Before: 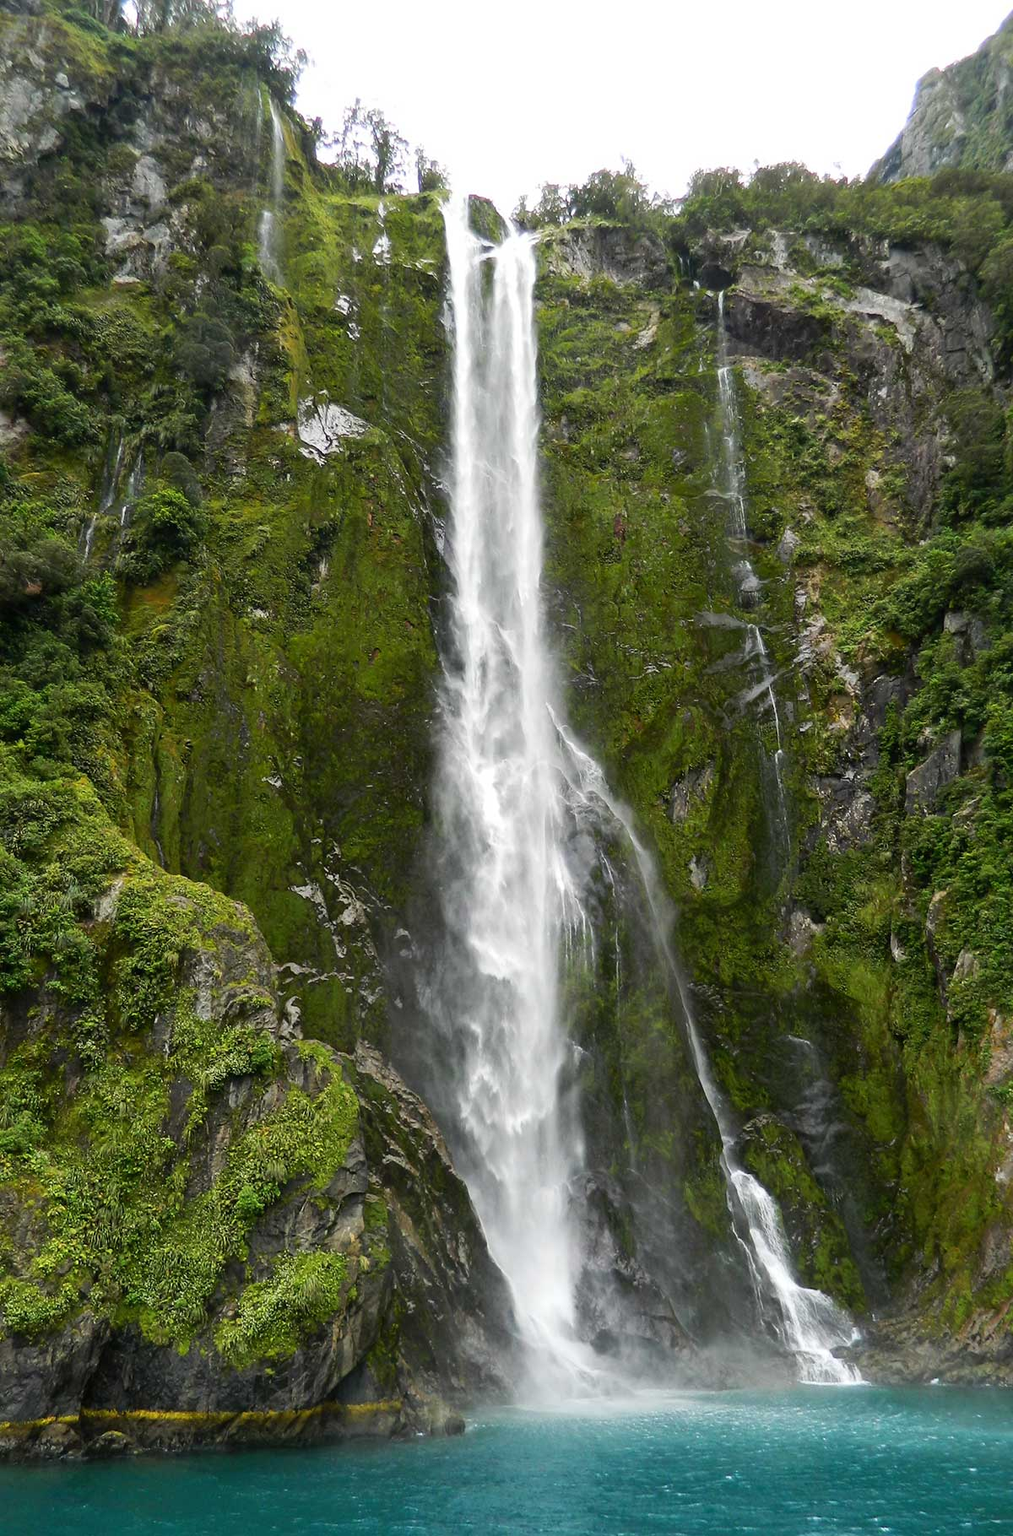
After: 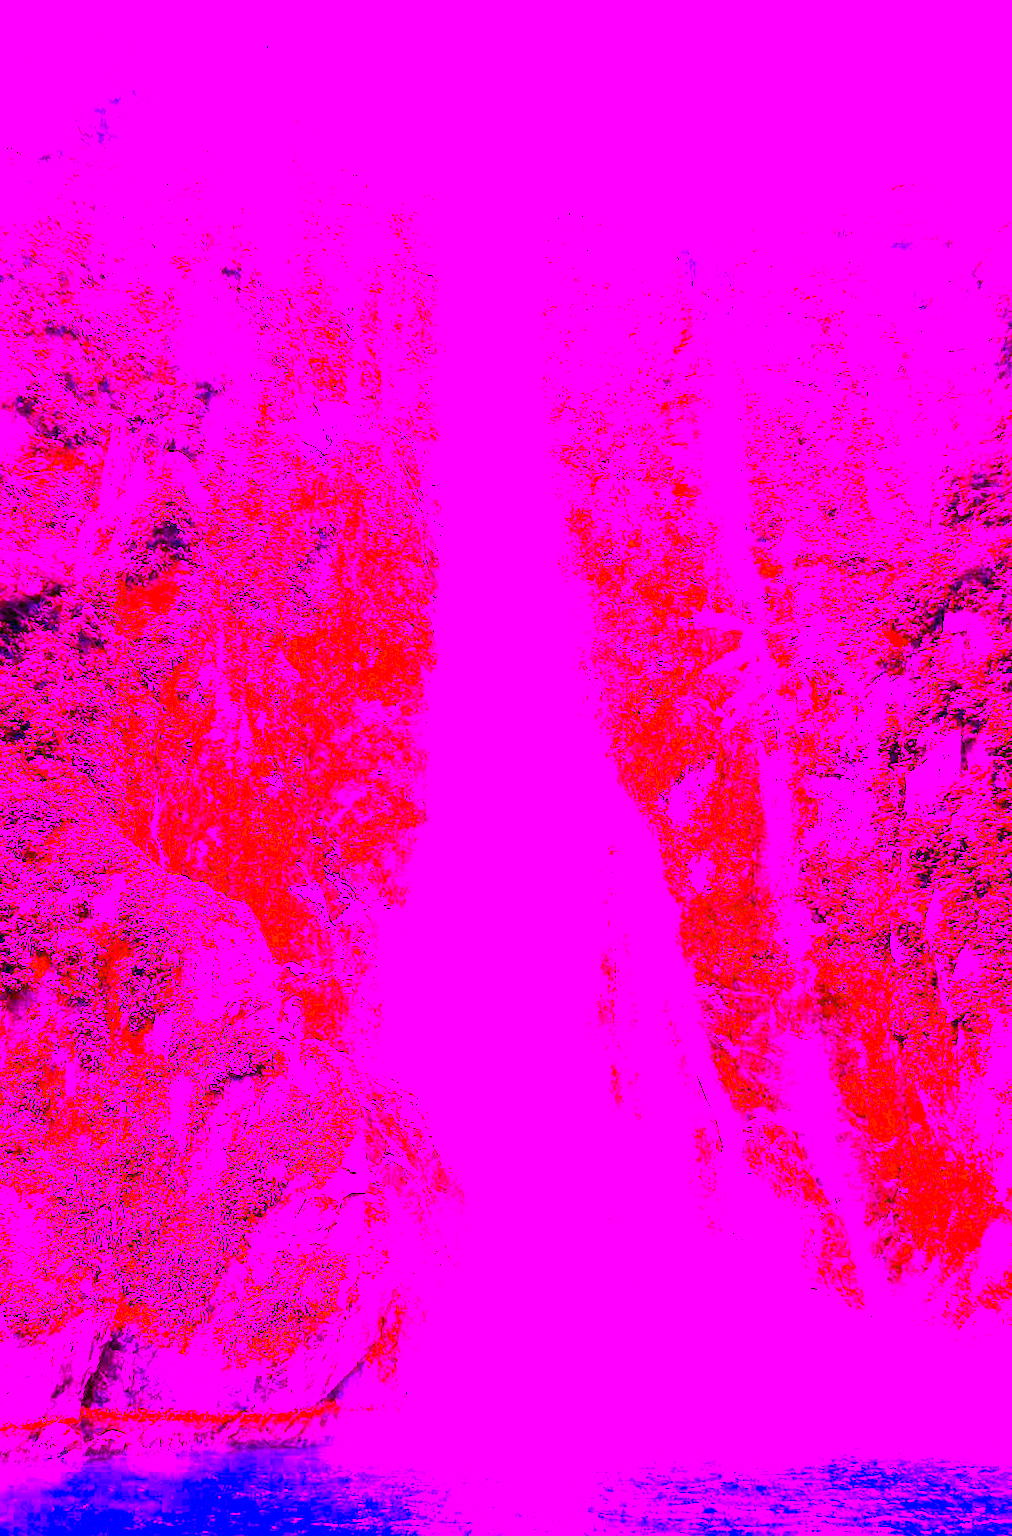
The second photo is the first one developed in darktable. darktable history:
white balance: red 8, blue 8
color balance rgb: perceptual saturation grading › global saturation 25%, global vibrance 20%
